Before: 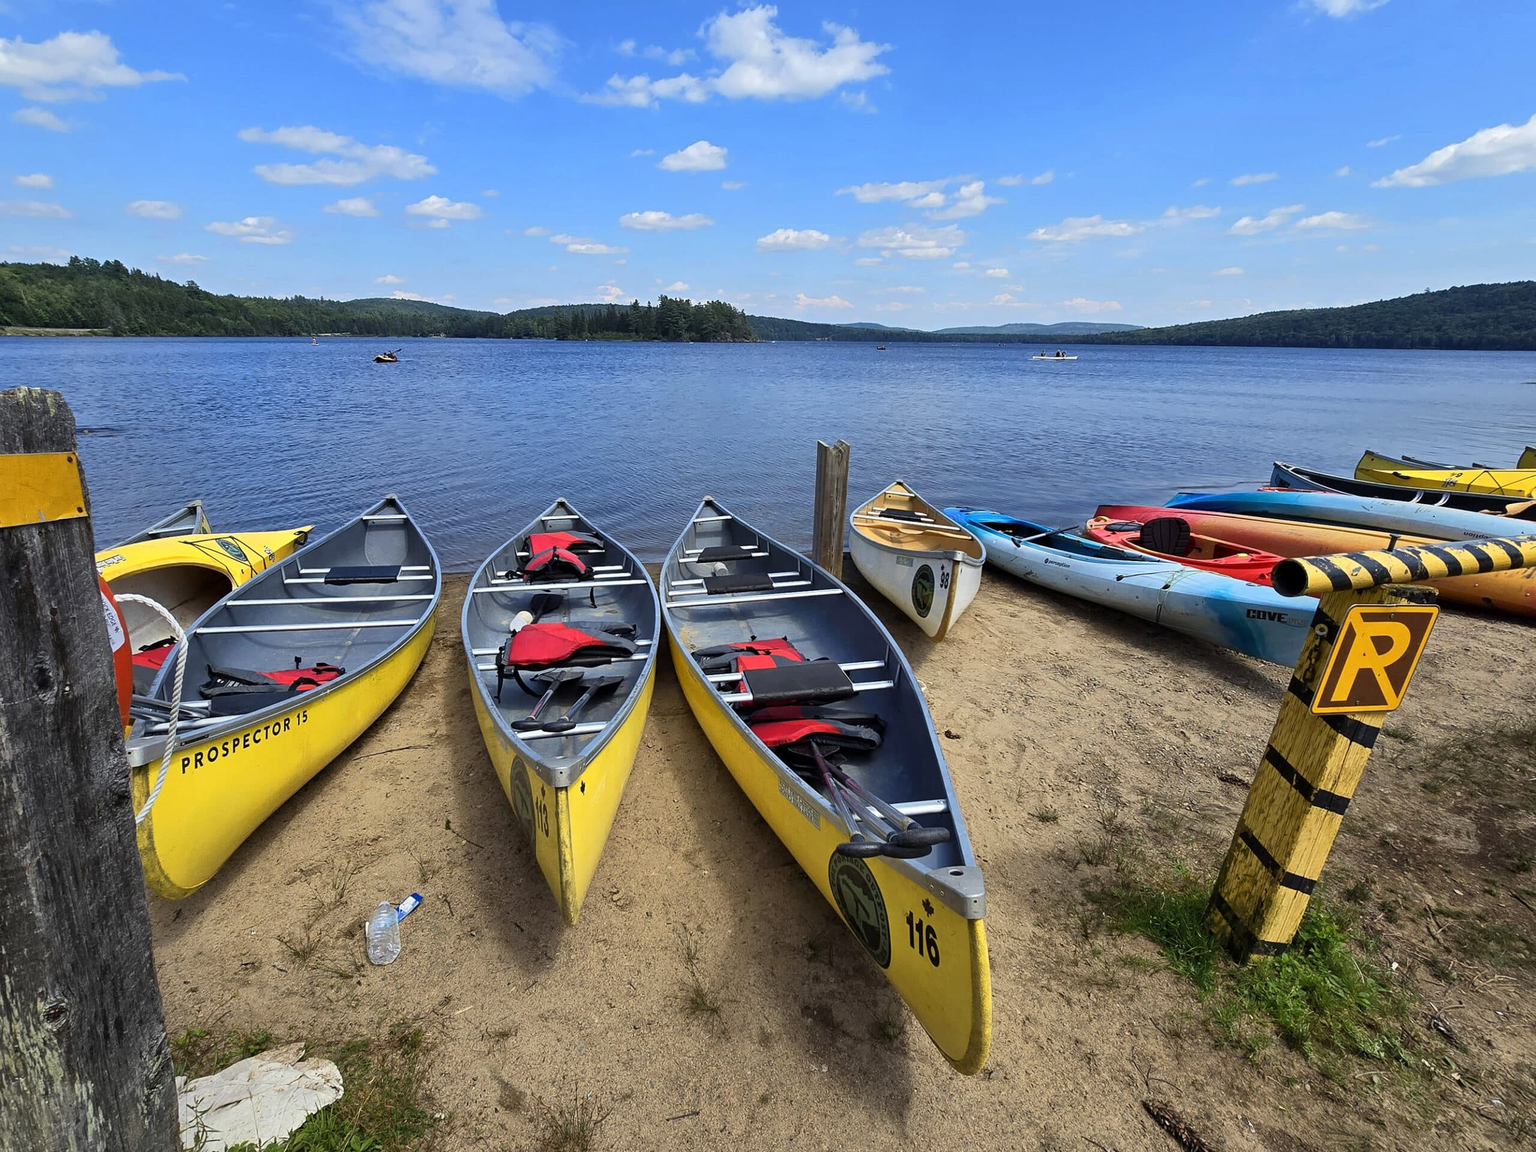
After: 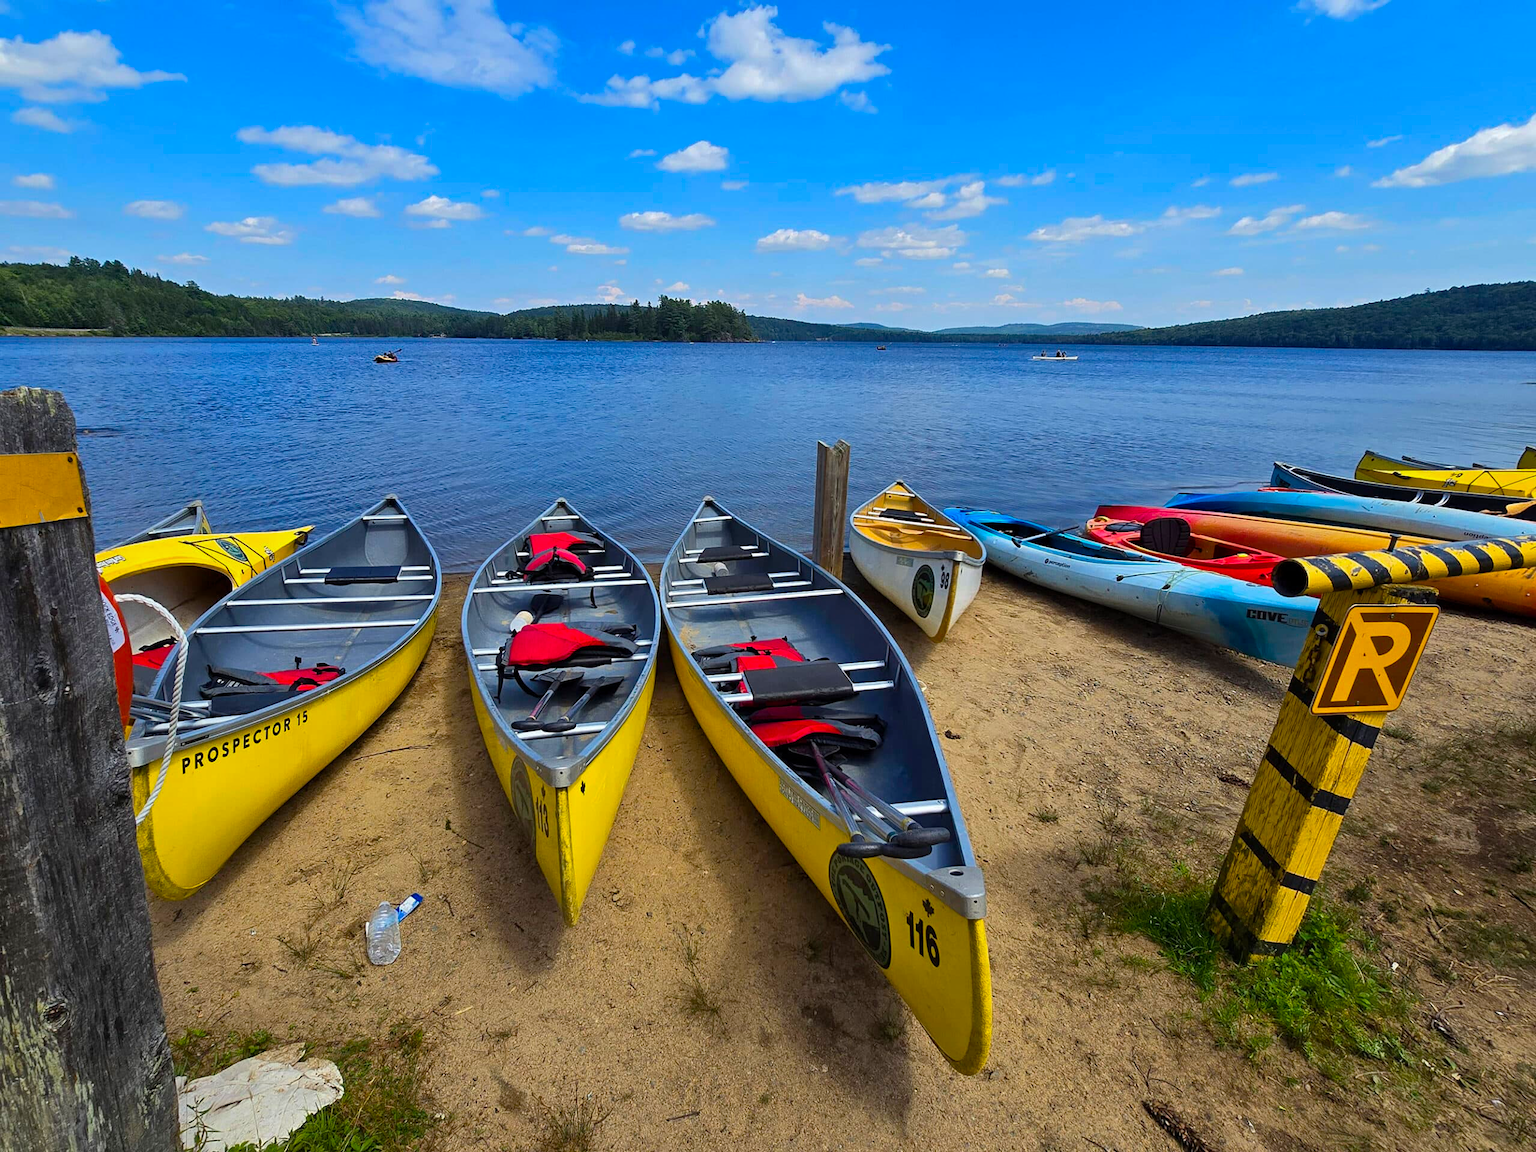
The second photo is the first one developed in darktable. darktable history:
color balance rgb: perceptual saturation grading › global saturation 34.05%, global vibrance 5.56%
base curve: curves: ch0 [(0, 0) (0.74, 0.67) (1, 1)]
